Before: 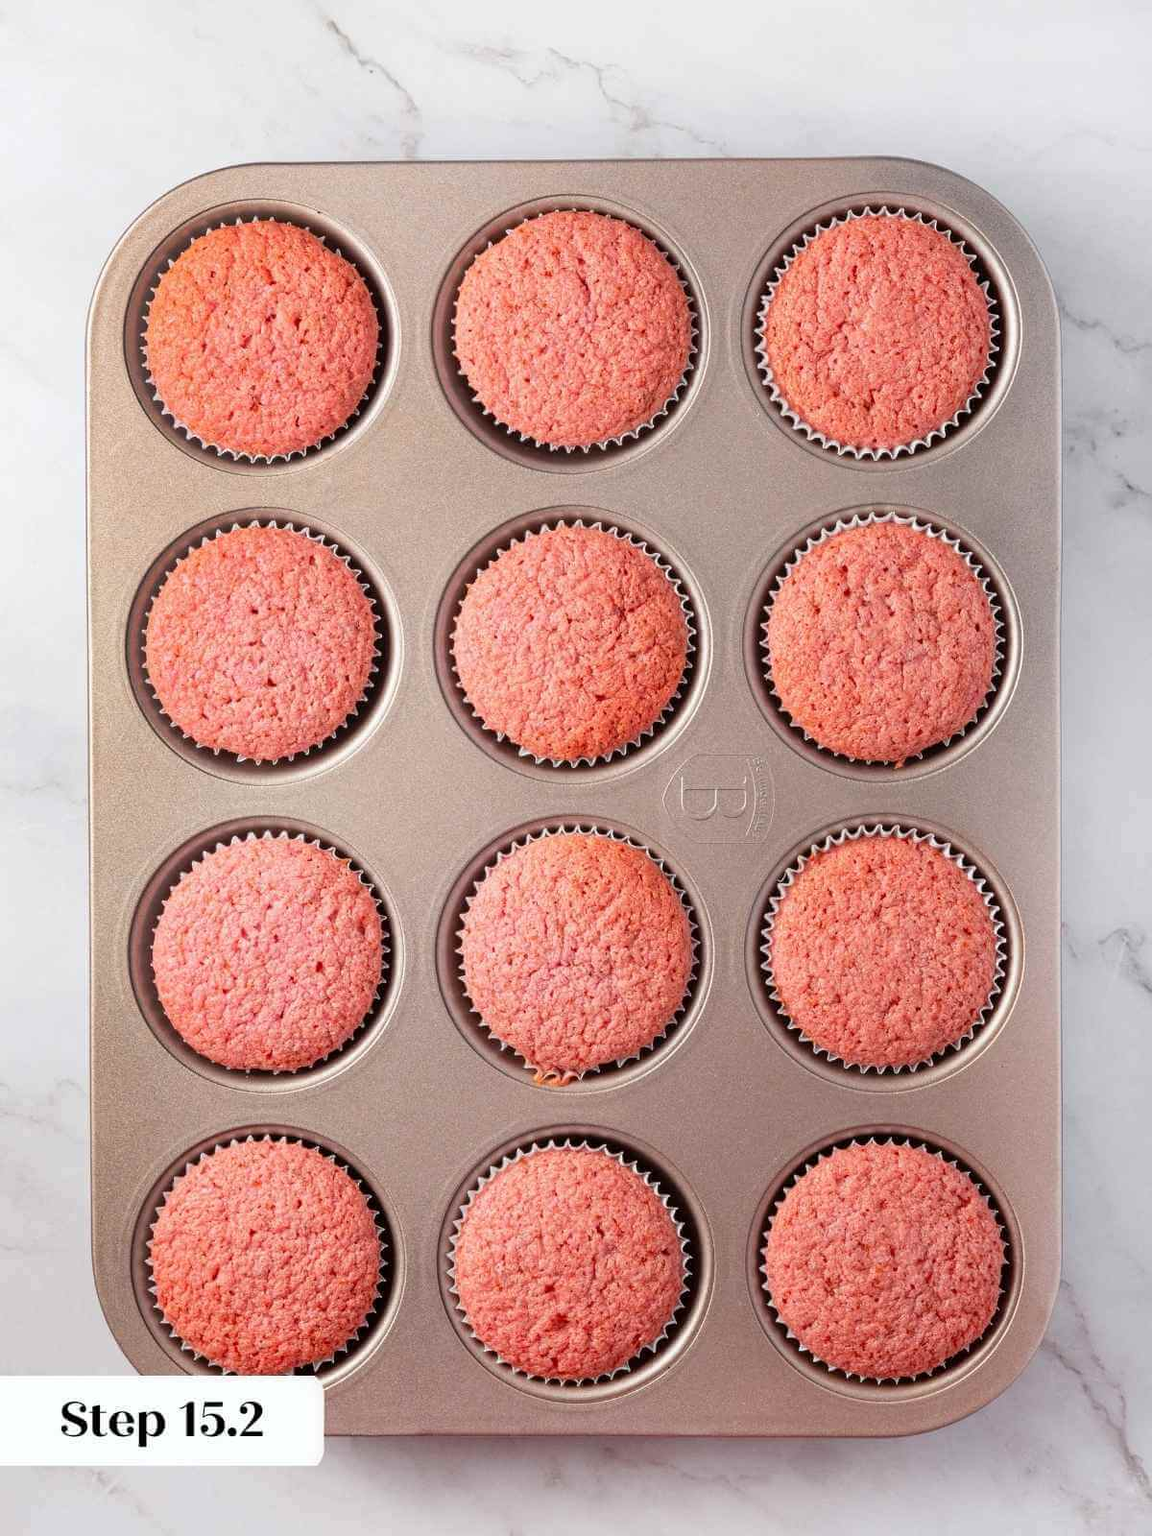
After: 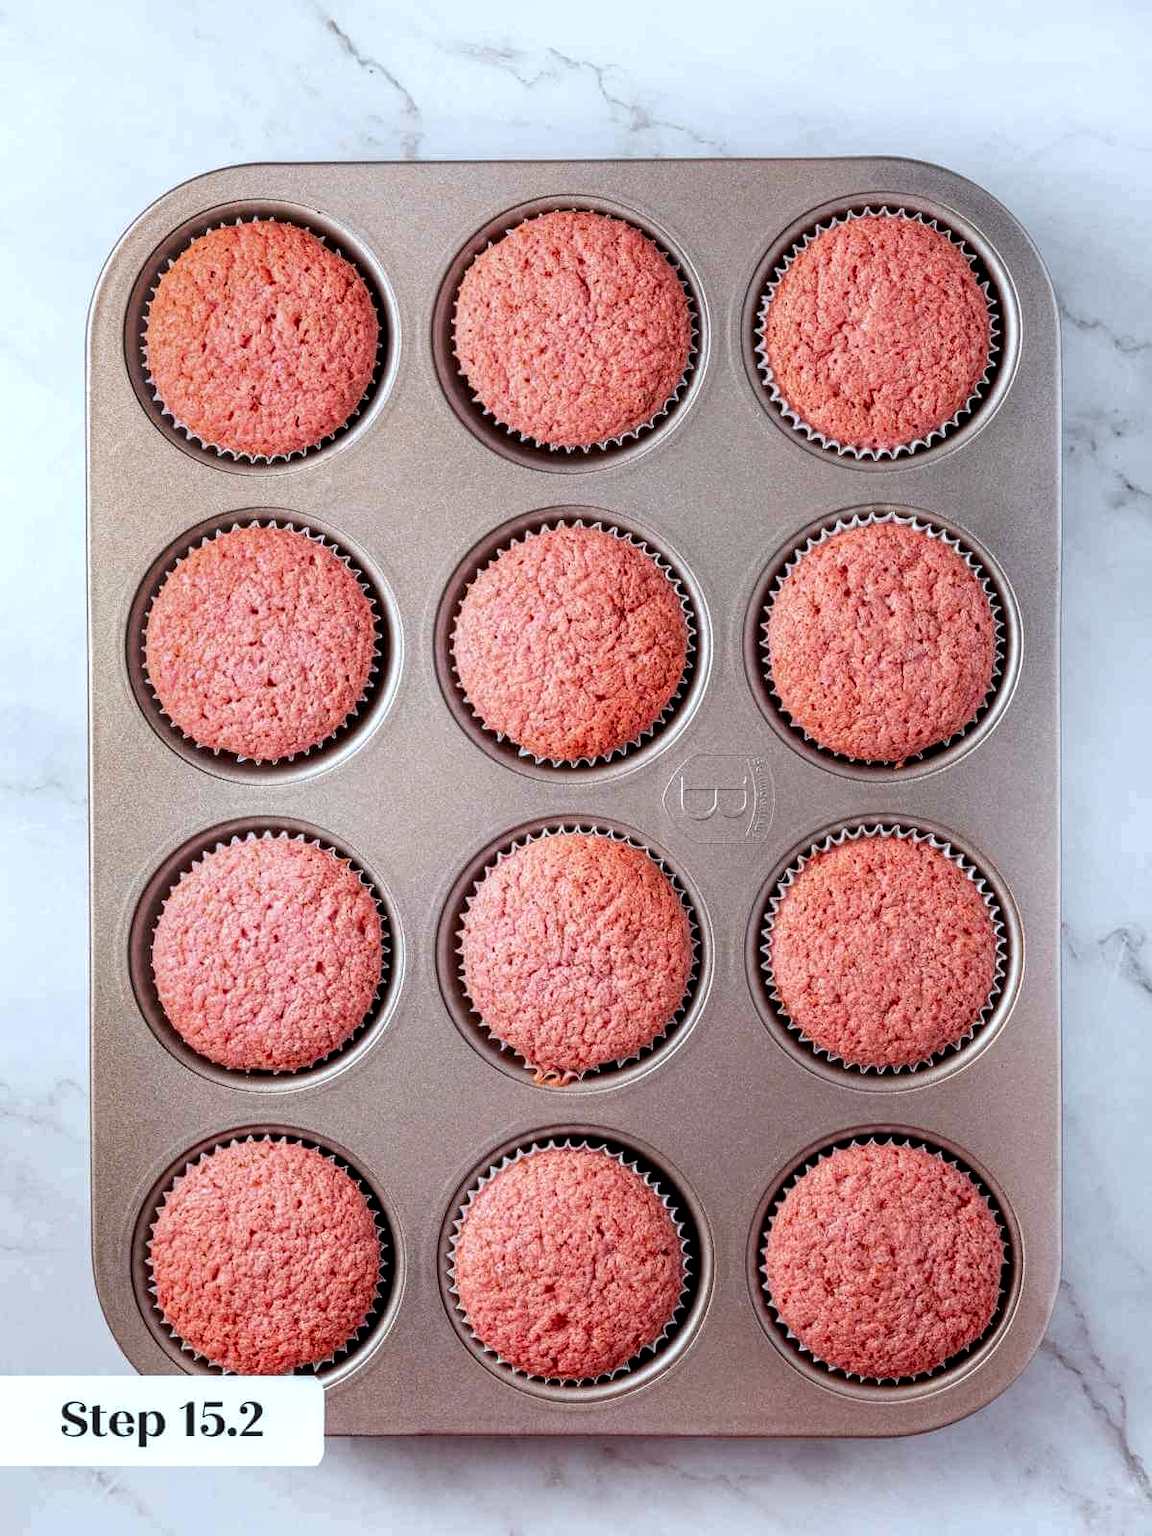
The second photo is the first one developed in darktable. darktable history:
local contrast: detail 150%
color correction: highlights a* -4.03, highlights b* -10.64
